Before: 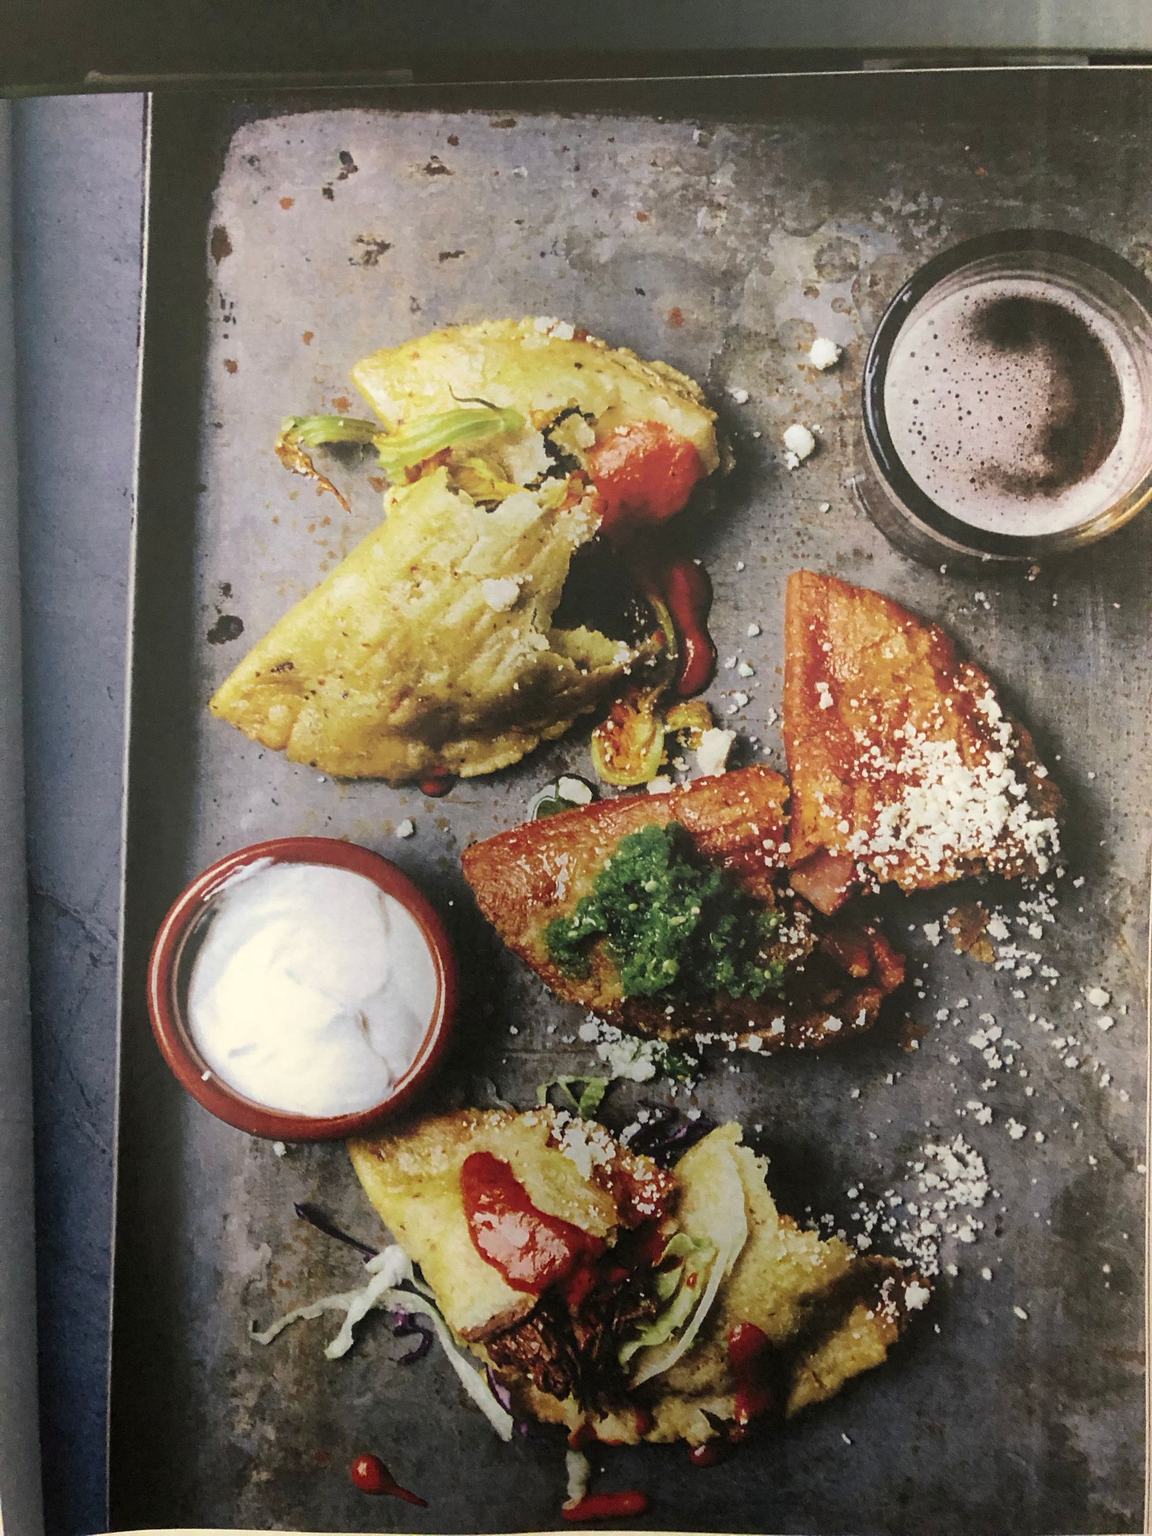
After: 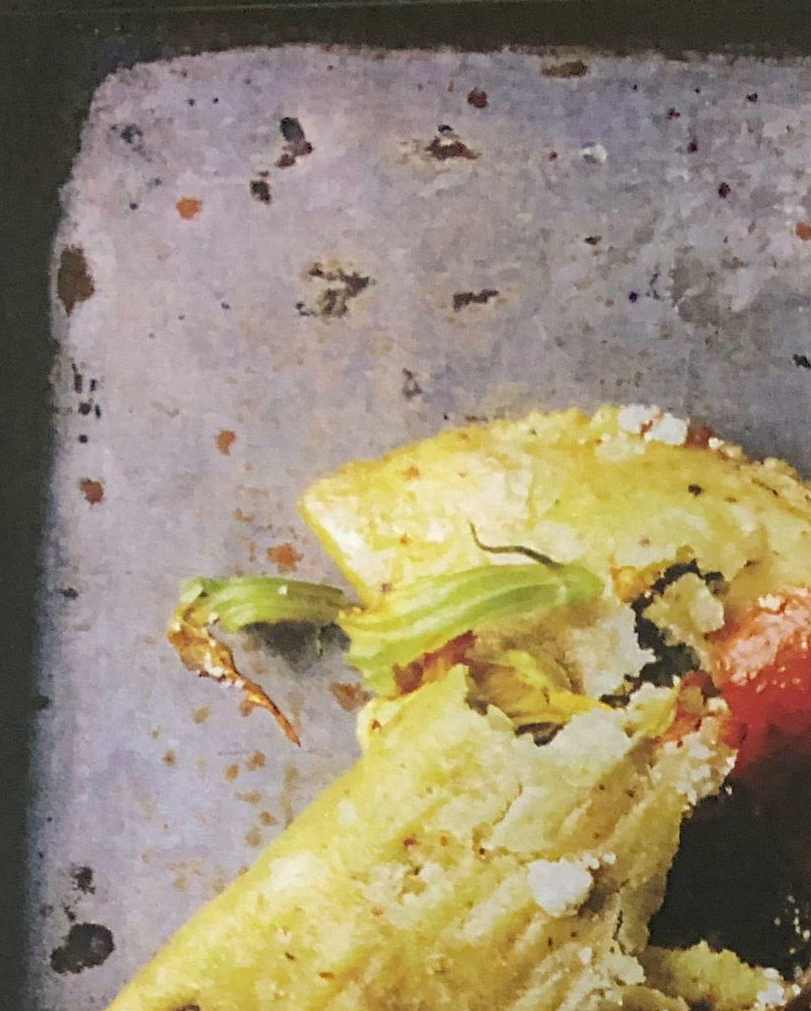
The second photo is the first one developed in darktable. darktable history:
crop: left 15.452%, top 5.459%, right 43.956%, bottom 56.62%
haze removal: strength 0.29, distance 0.25, compatibility mode true, adaptive false
